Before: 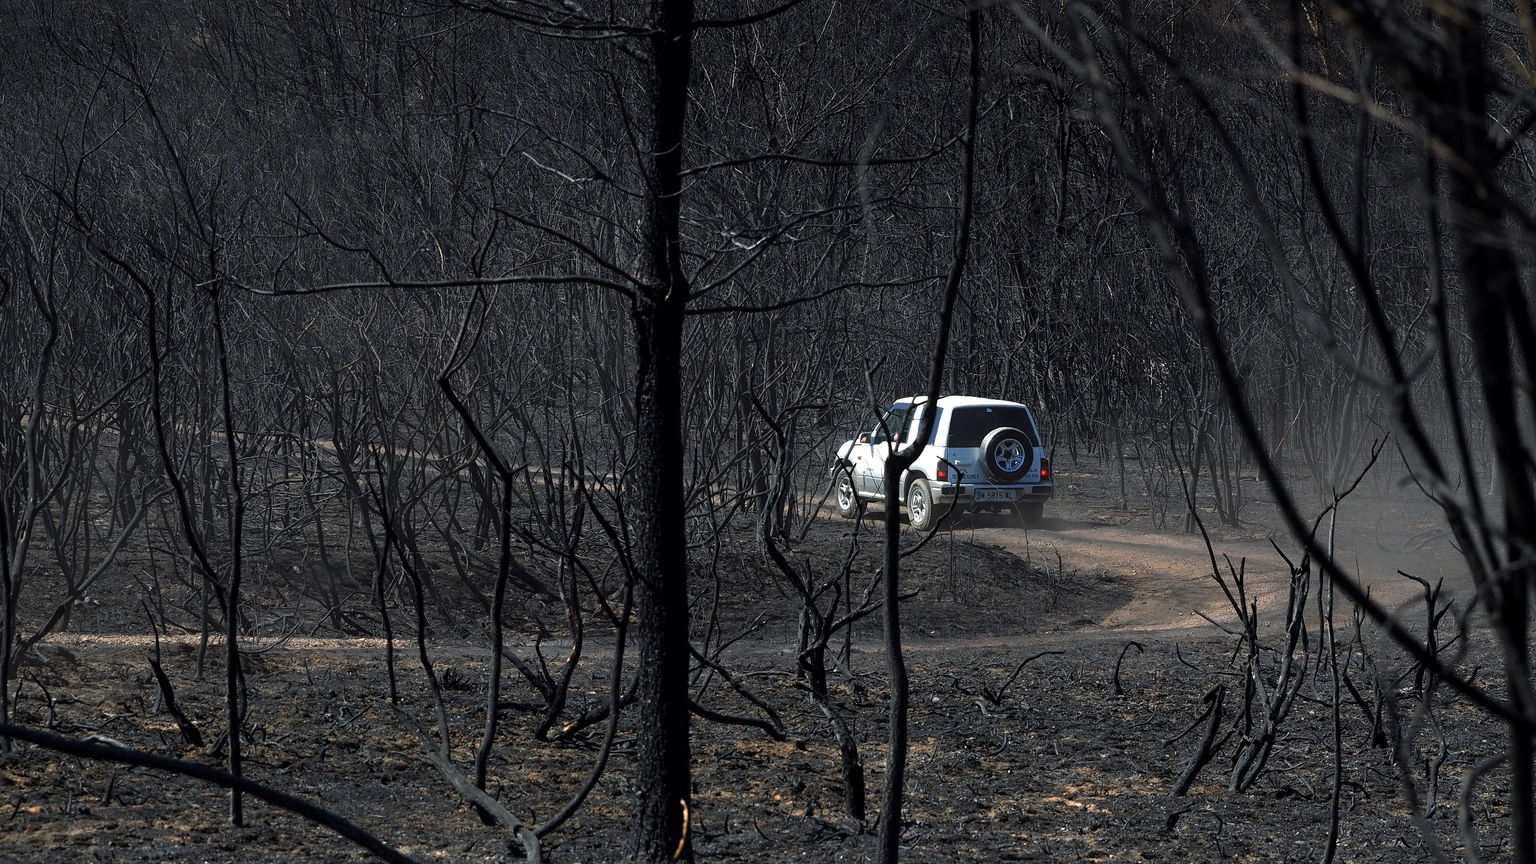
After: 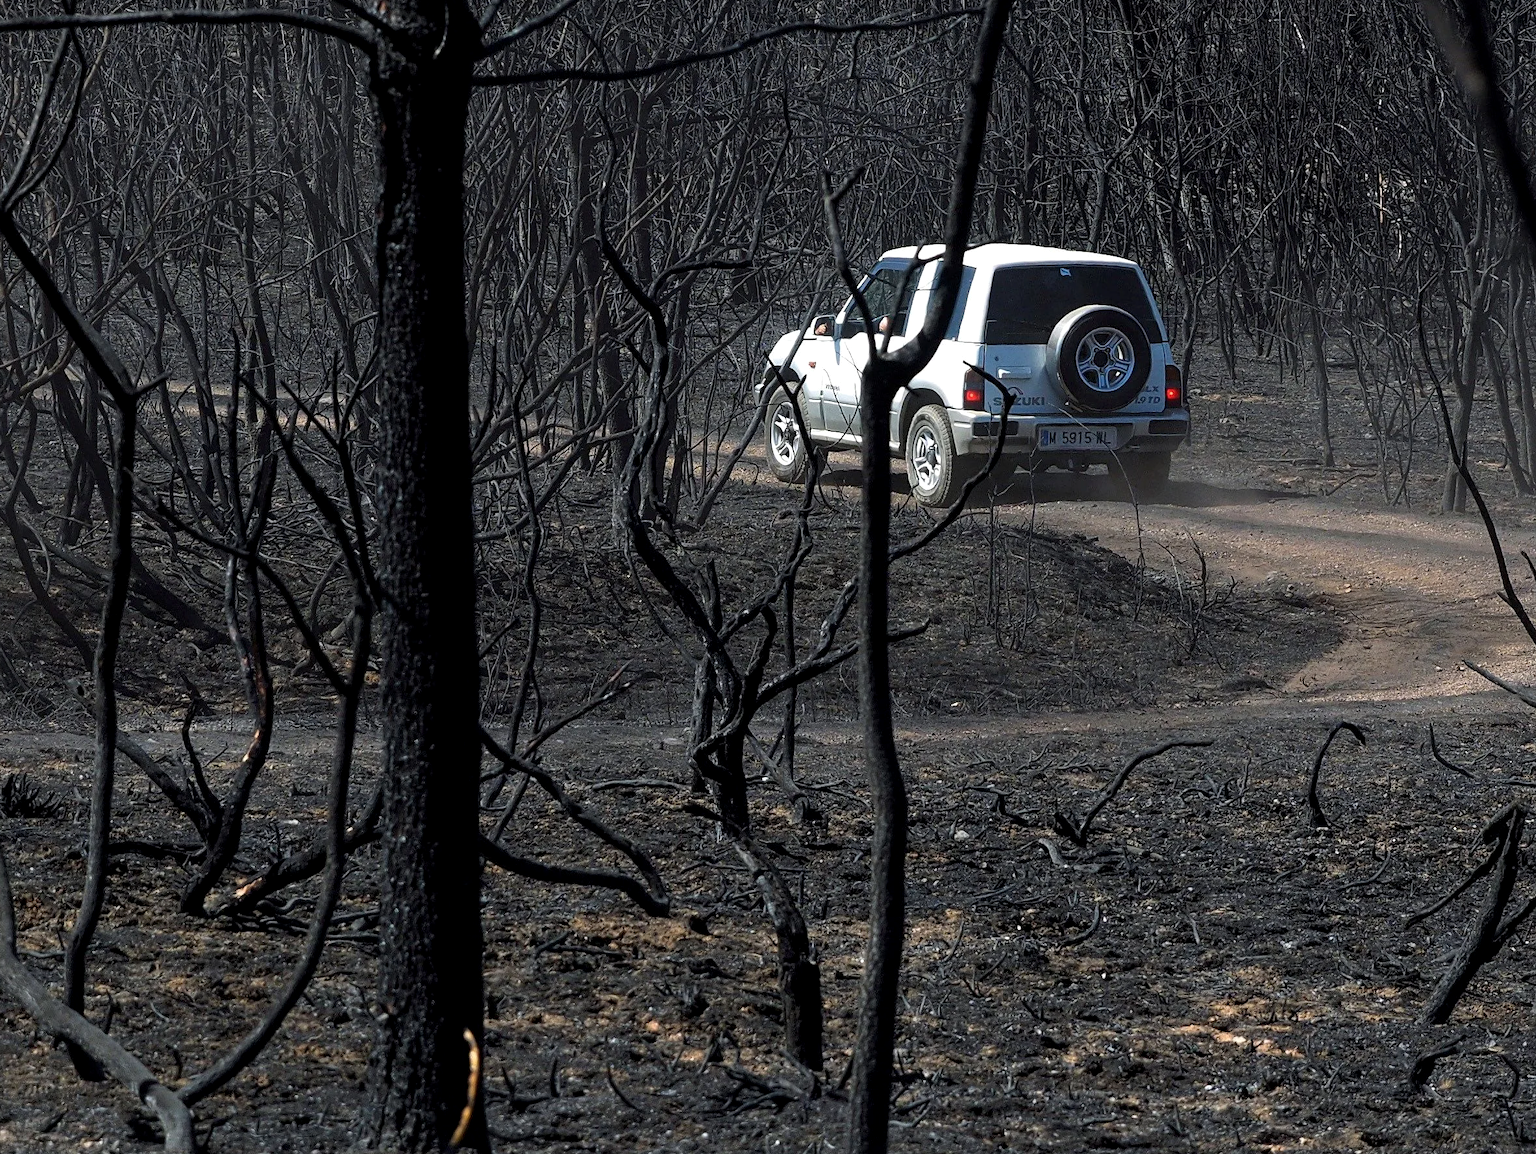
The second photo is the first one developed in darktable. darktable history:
local contrast: highlights 101%, shadows 103%, detail 120%, midtone range 0.2
crop and rotate: left 28.803%, top 31.362%, right 19.83%
